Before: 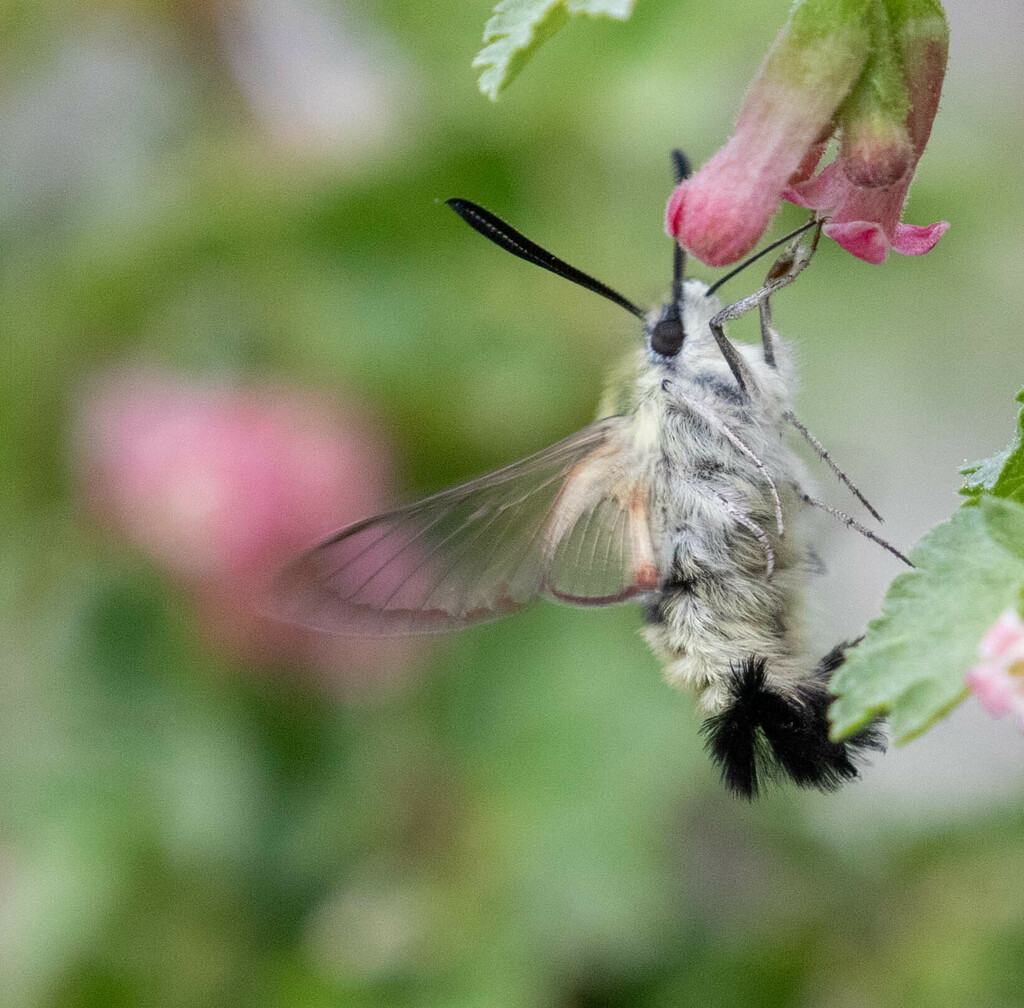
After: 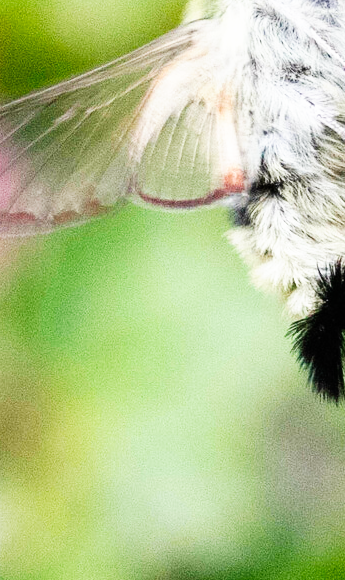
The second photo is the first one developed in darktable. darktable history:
tone equalizer: on, module defaults
crop: left 40.416%, top 39.396%, right 25.865%, bottom 2.971%
base curve: curves: ch0 [(0, 0) (0.007, 0.004) (0.027, 0.03) (0.046, 0.07) (0.207, 0.54) (0.442, 0.872) (0.673, 0.972) (1, 1)], preserve colors none
